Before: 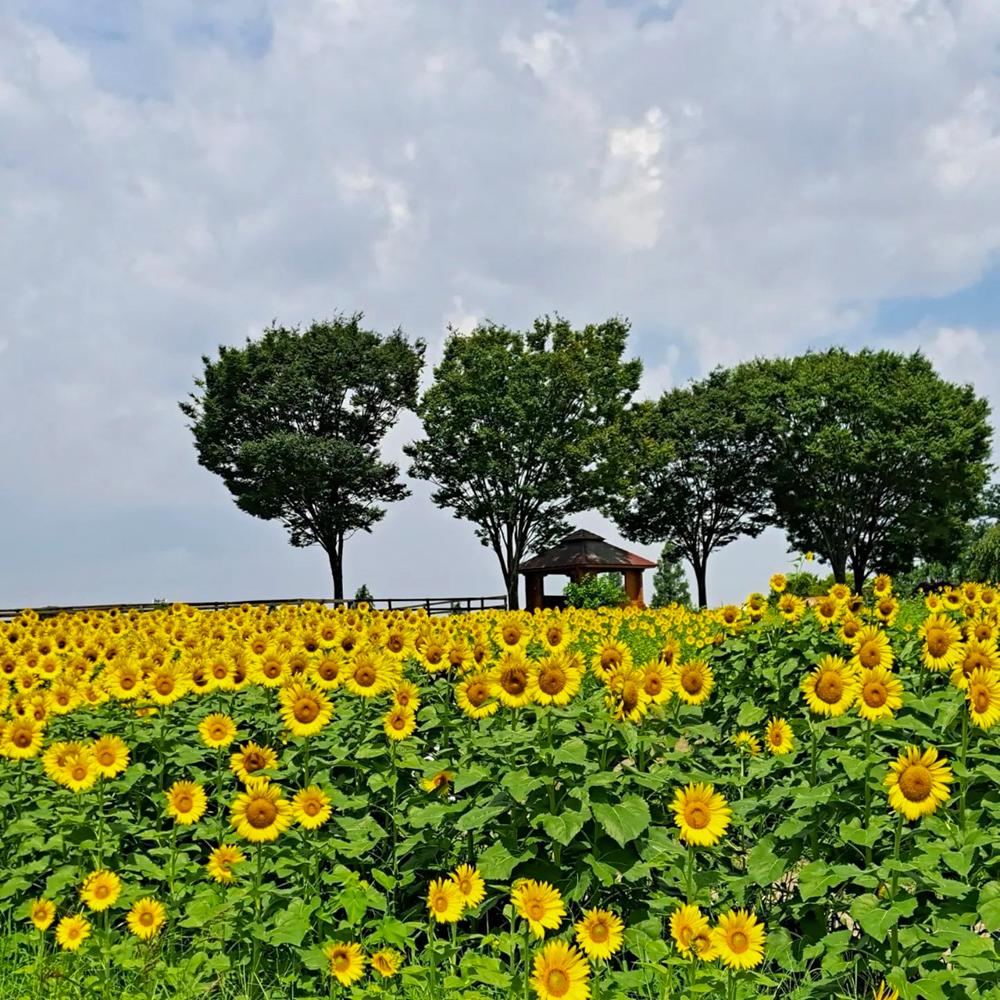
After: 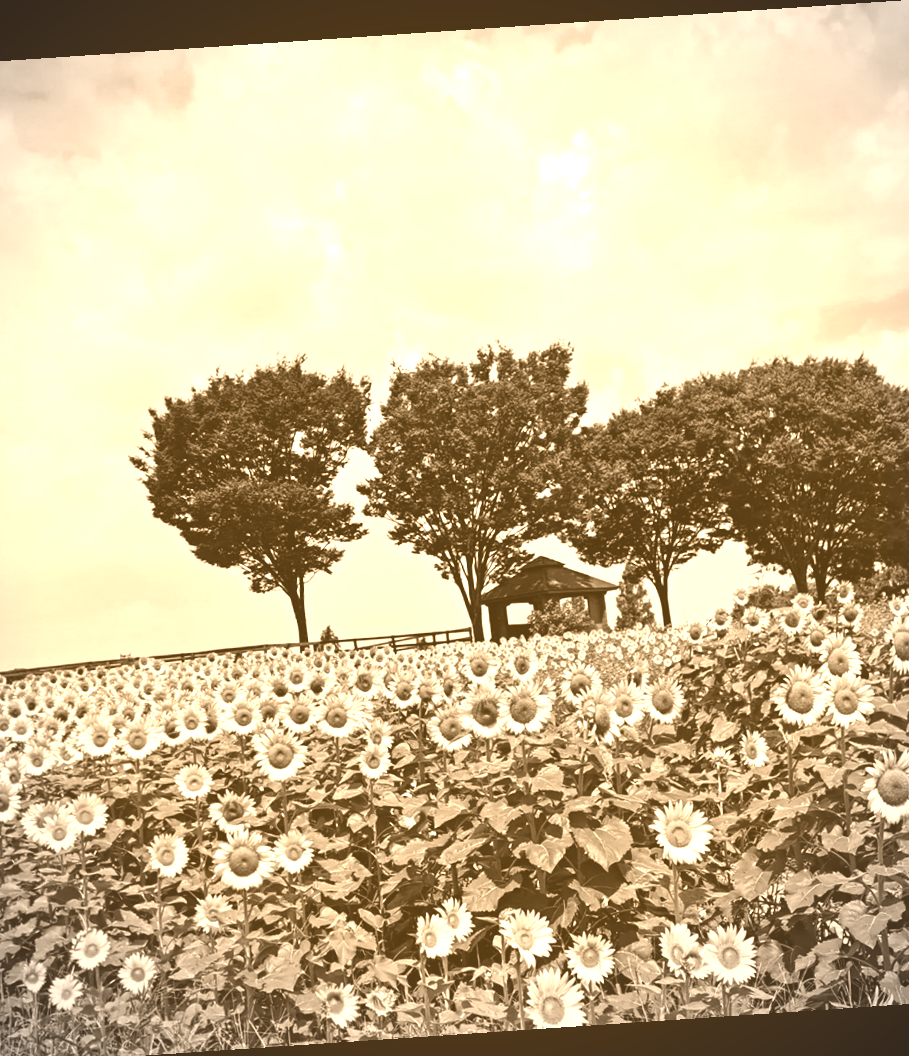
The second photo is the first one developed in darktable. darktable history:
vignetting: on, module defaults
crop: left 7.598%, right 7.873%
color balance: output saturation 110%
tone curve: curves: ch0 [(0, 0) (0.003, 0.004) (0.011, 0.009) (0.025, 0.017) (0.044, 0.029) (0.069, 0.04) (0.1, 0.051) (0.136, 0.07) (0.177, 0.095) (0.224, 0.131) (0.277, 0.179) (0.335, 0.237) (0.399, 0.302) (0.468, 0.386) (0.543, 0.471) (0.623, 0.576) (0.709, 0.699) (0.801, 0.817) (0.898, 0.917) (1, 1)], preserve colors none
rotate and perspective: rotation -4.2°, shear 0.006, automatic cropping off
colorize: hue 28.8°, source mix 100%
